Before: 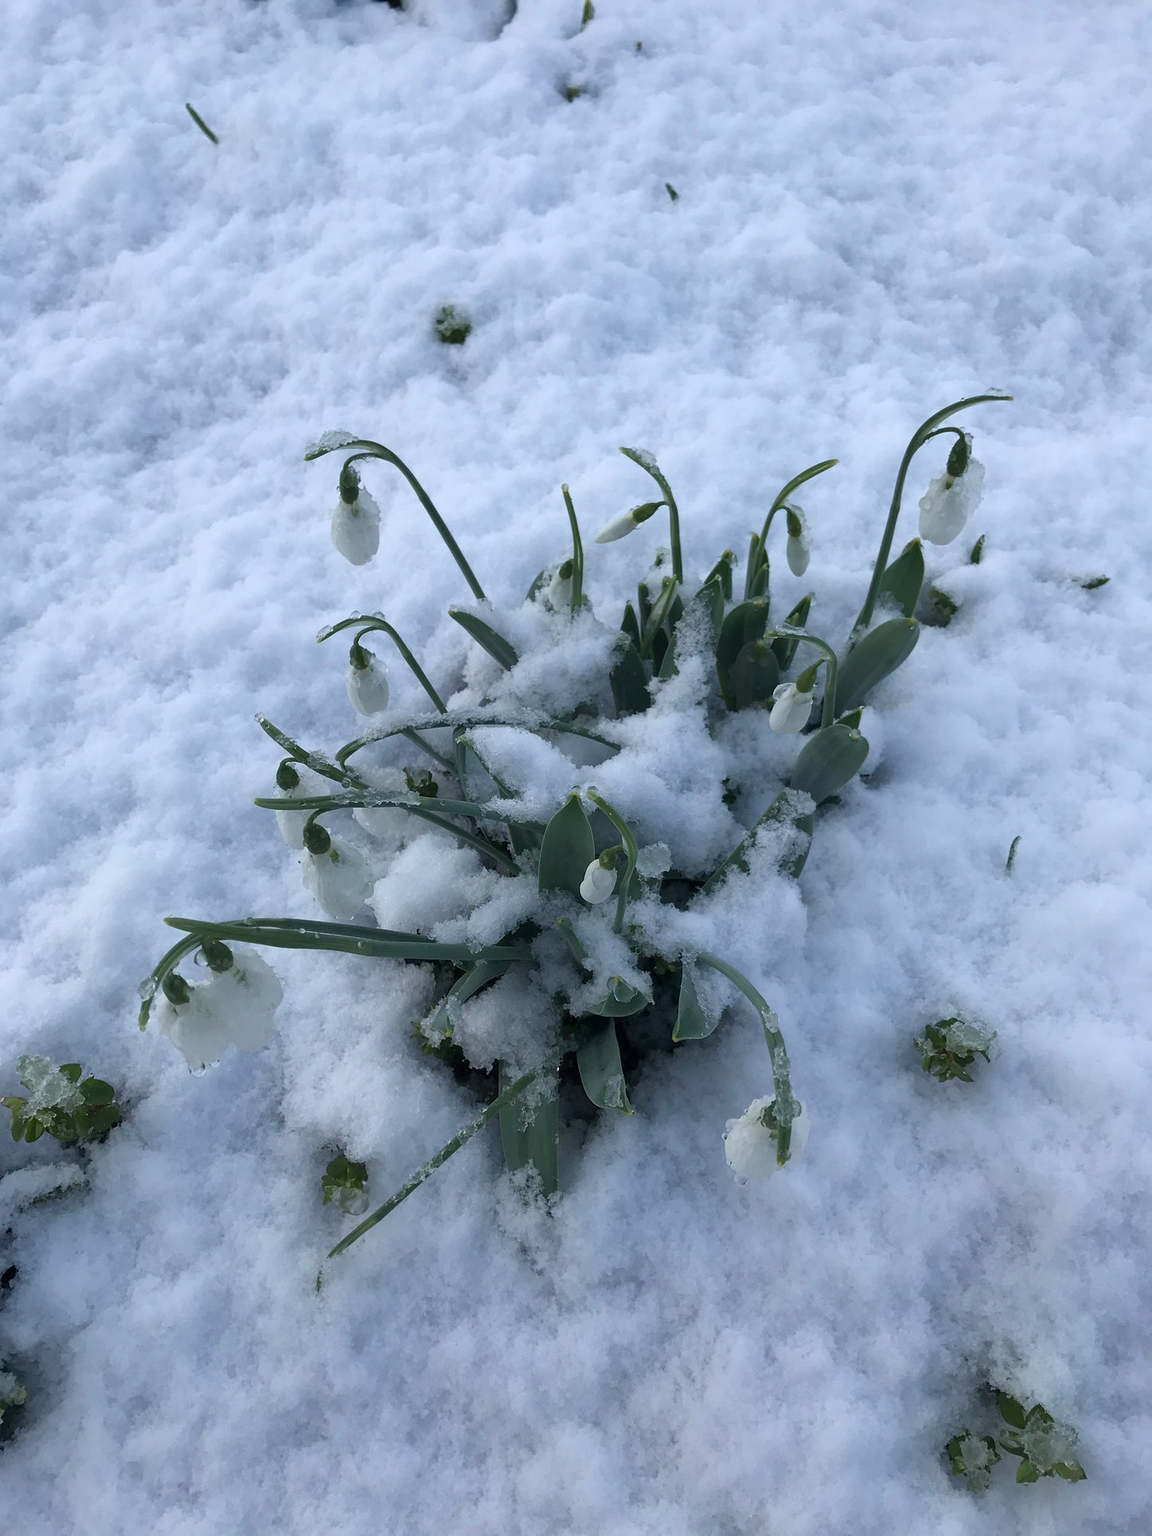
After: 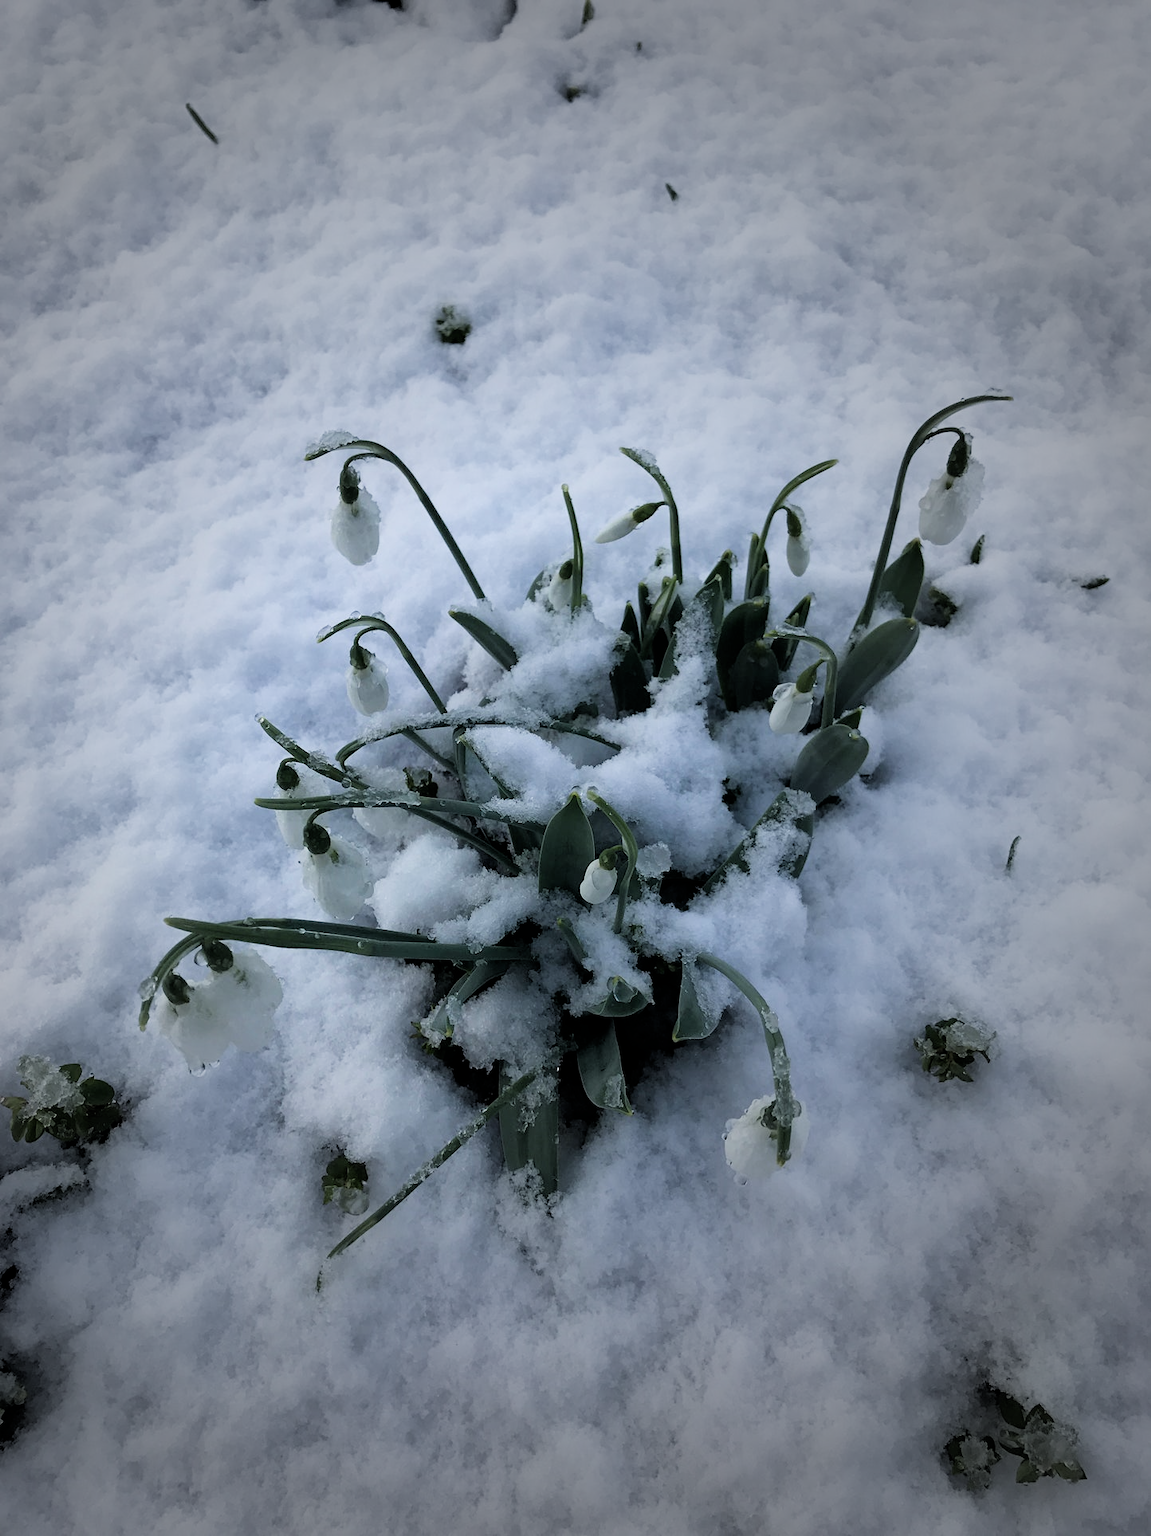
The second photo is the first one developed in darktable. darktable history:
vignetting: fall-off start 33.76%, fall-off radius 64.94%, brightness -0.575, center (-0.12, -0.002), width/height ratio 0.959
filmic rgb: black relative exposure -5 EV, white relative exposure 3.2 EV, hardness 3.42, contrast 1.2, highlights saturation mix -50%
